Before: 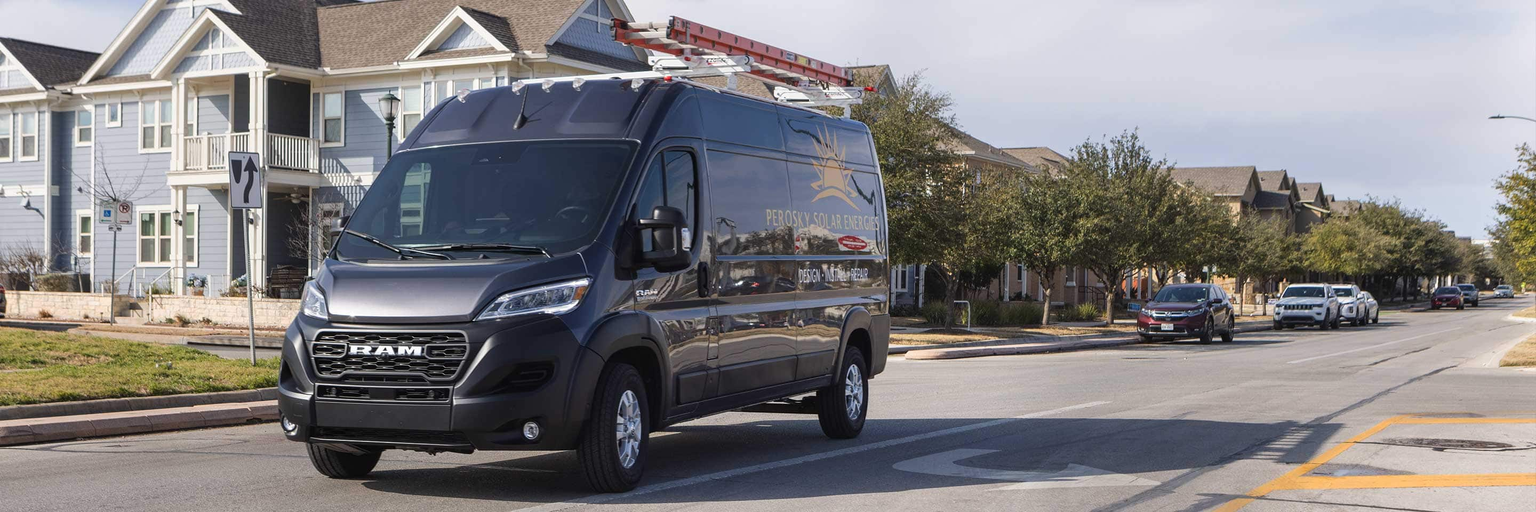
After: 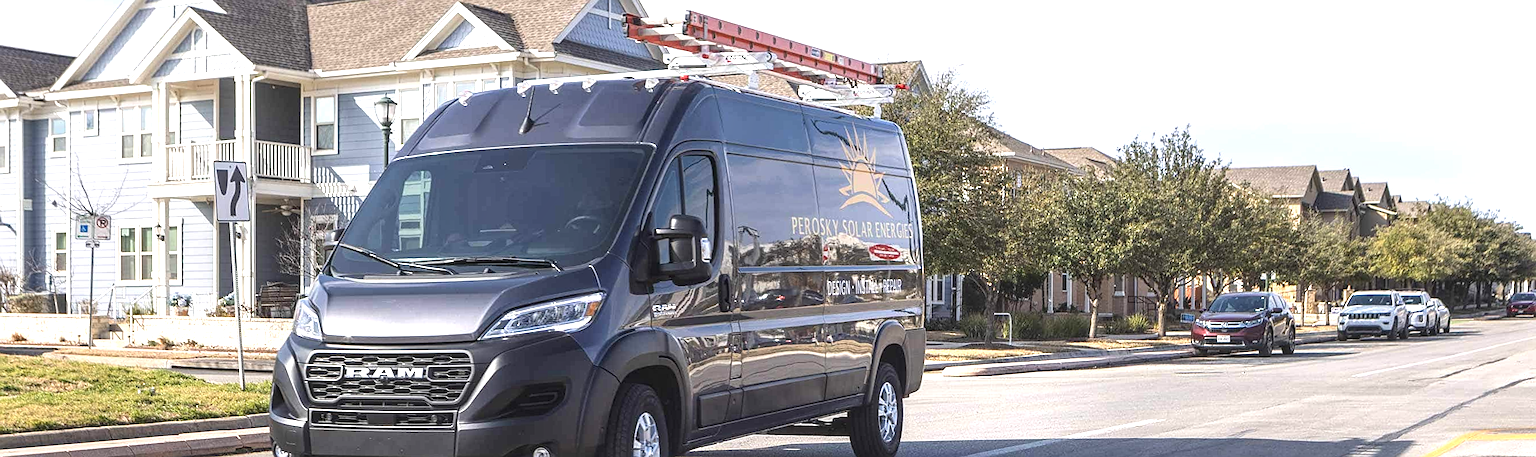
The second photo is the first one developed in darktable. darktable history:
exposure: black level correction 0, exposure 1.099 EV, compensate highlight preservation false
local contrast: detail 130%
tone equalizer: on, module defaults
crop and rotate: angle 0.584°, left 0.413%, right 3.613%, bottom 14.192%
sharpen: on, module defaults
contrast brightness saturation: contrast -0.098, saturation -0.092
